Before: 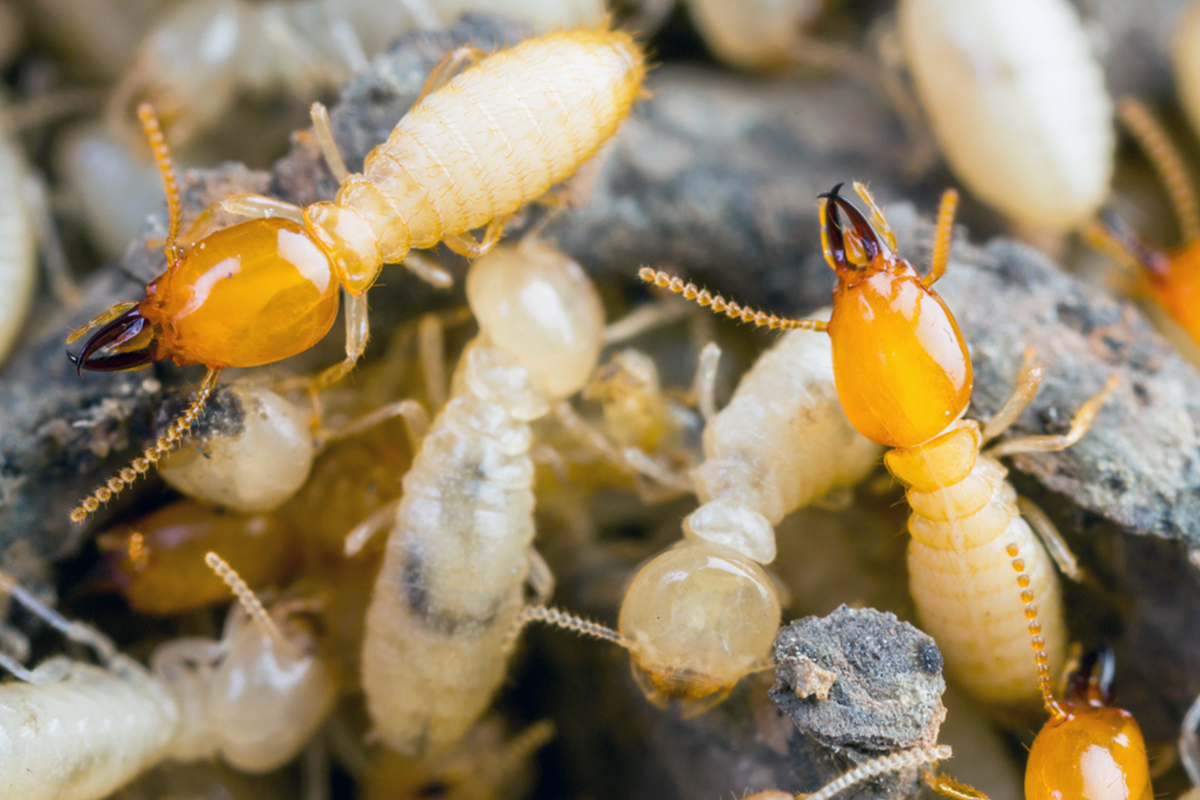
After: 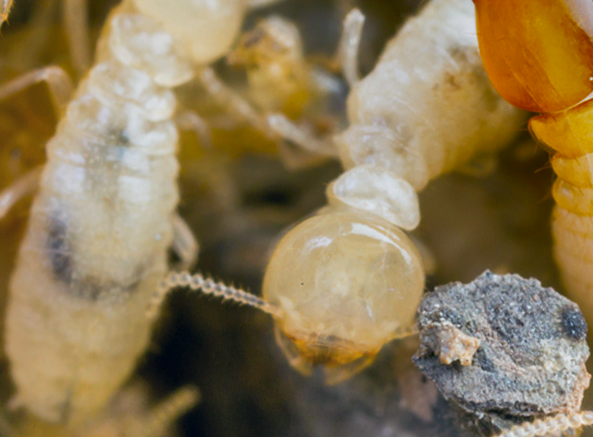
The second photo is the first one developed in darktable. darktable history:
shadows and highlights: radius 123.98, shadows 100, white point adjustment -3, highlights -100, highlights color adjustment 89.84%, soften with gaussian
crop: left 29.672%, top 41.786%, right 20.851%, bottom 3.487%
